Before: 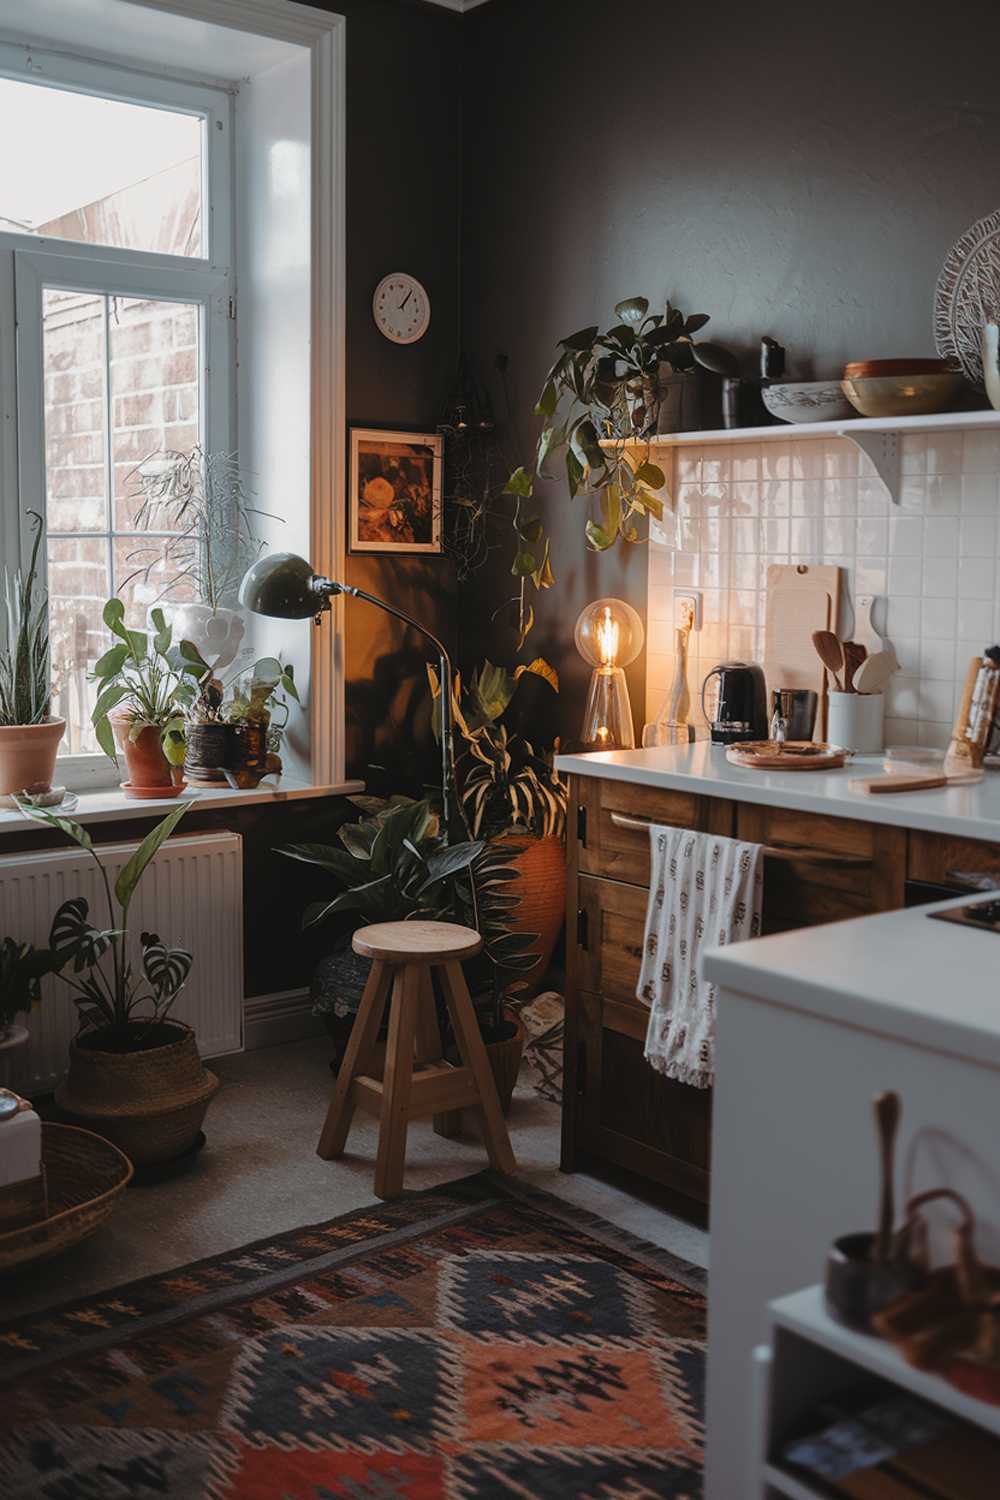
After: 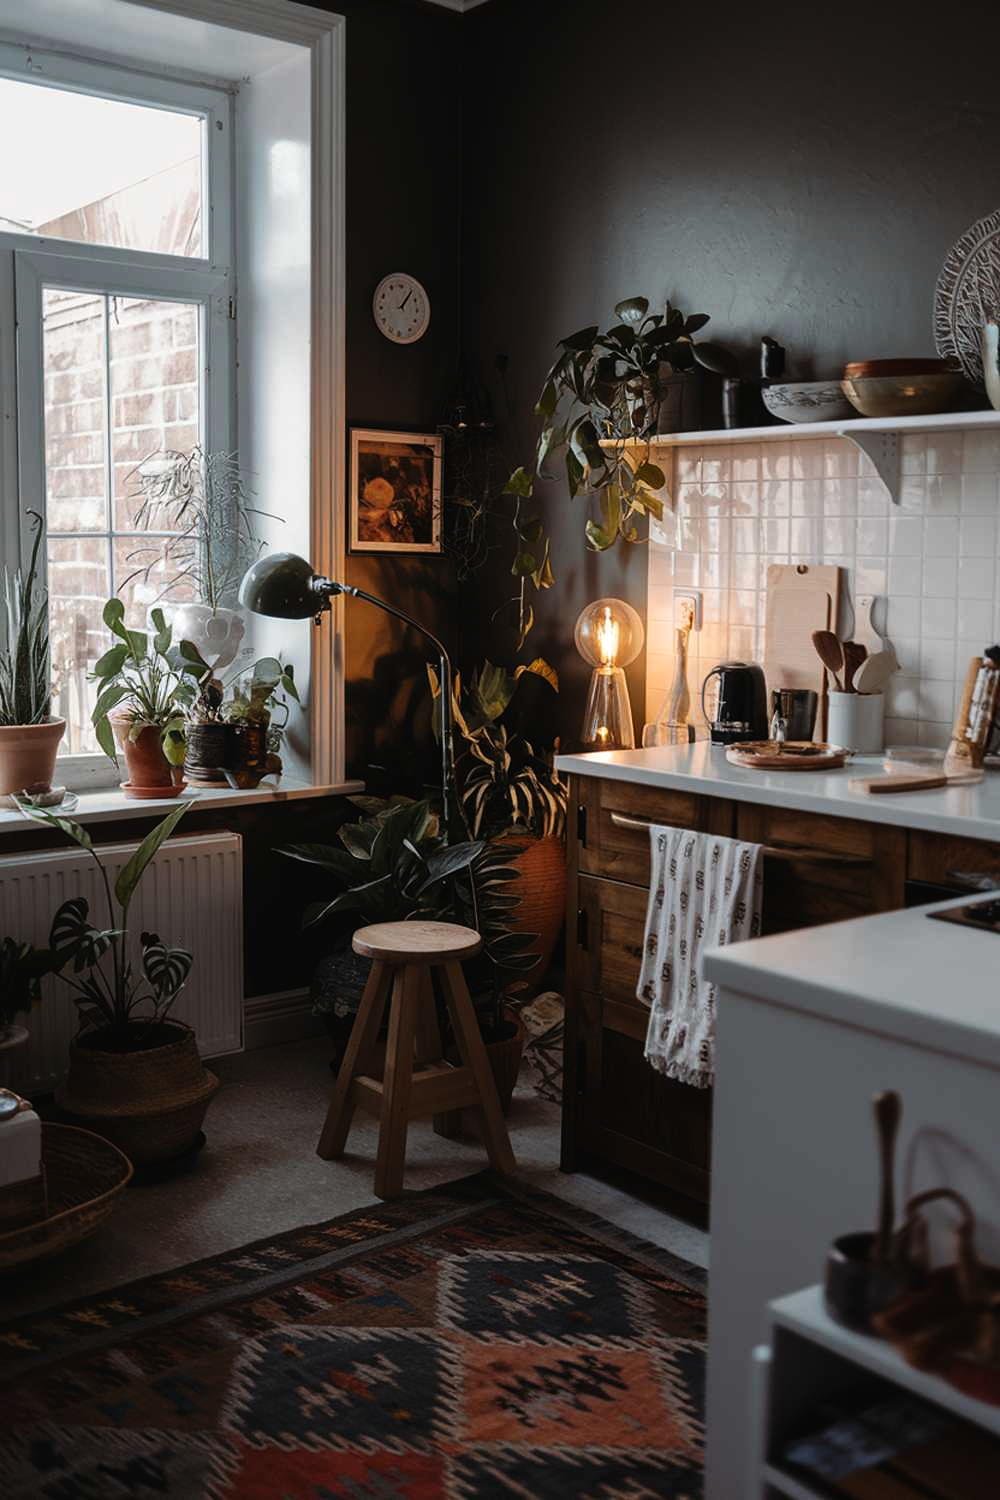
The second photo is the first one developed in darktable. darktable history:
tone equalizer: -8 EV -0.761 EV, -7 EV -0.713 EV, -6 EV -0.639 EV, -5 EV -0.394 EV, -3 EV 0.393 EV, -2 EV 0.6 EV, -1 EV 0.69 EV, +0 EV 0.752 EV, edges refinement/feathering 500, mask exposure compensation -1.57 EV, preserve details no
exposure: exposure -0.489 EV, compensate highlight preservation false
